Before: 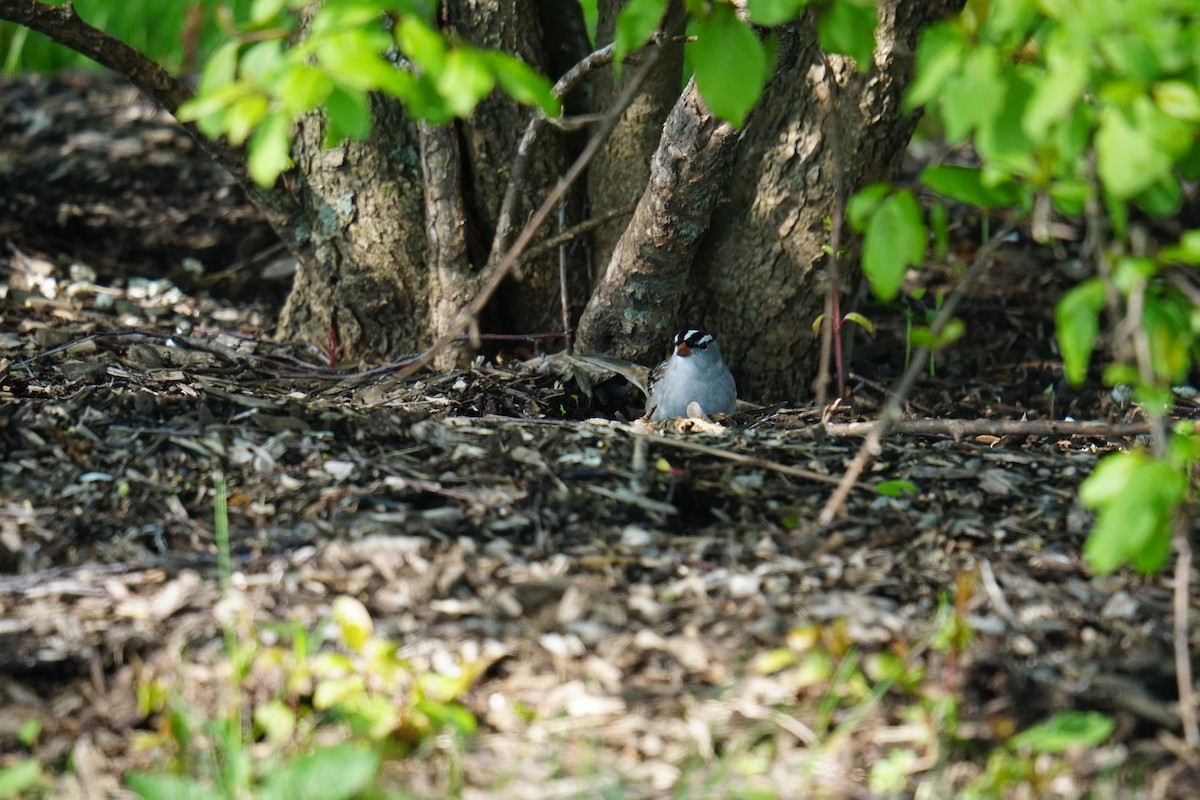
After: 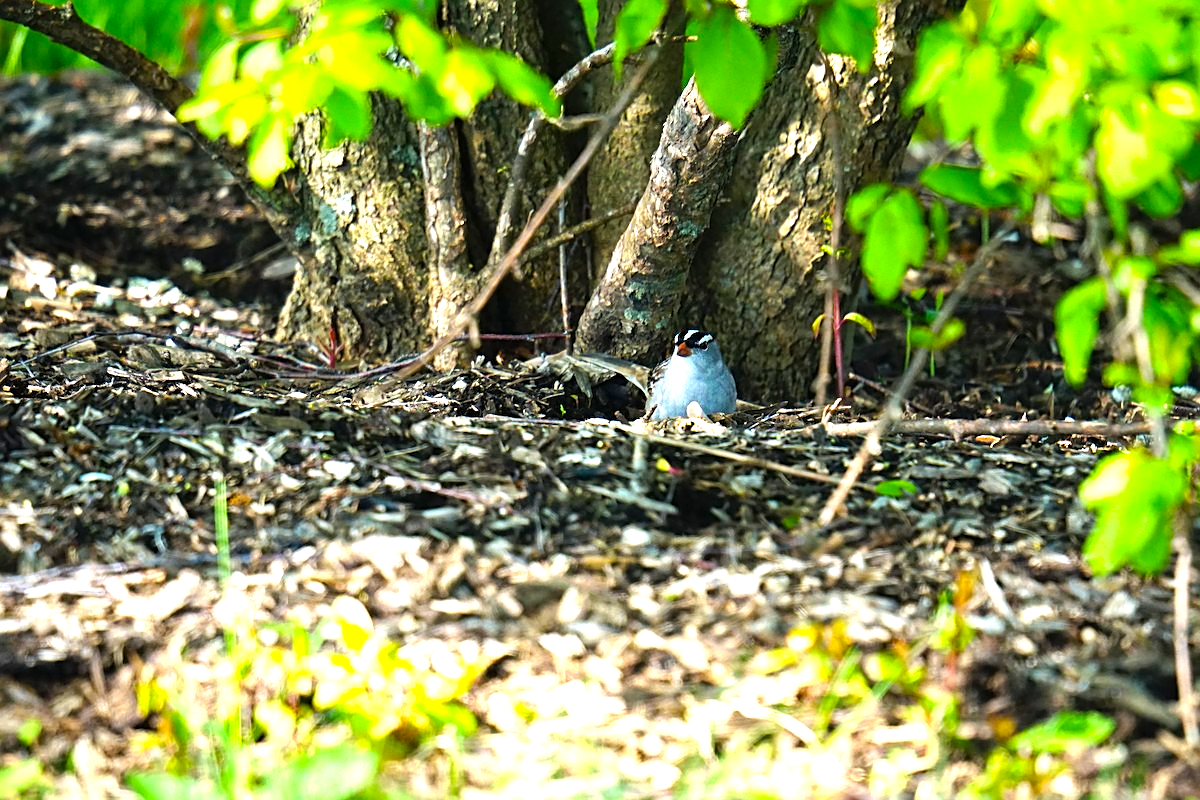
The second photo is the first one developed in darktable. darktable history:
color balance rgb: perceptual saturation grading › global saturation 25%, global vibrance 20%
levels: levels [0, 0.352, 0.703]
sharpen: on, module defaults
white balance: emerald 1
